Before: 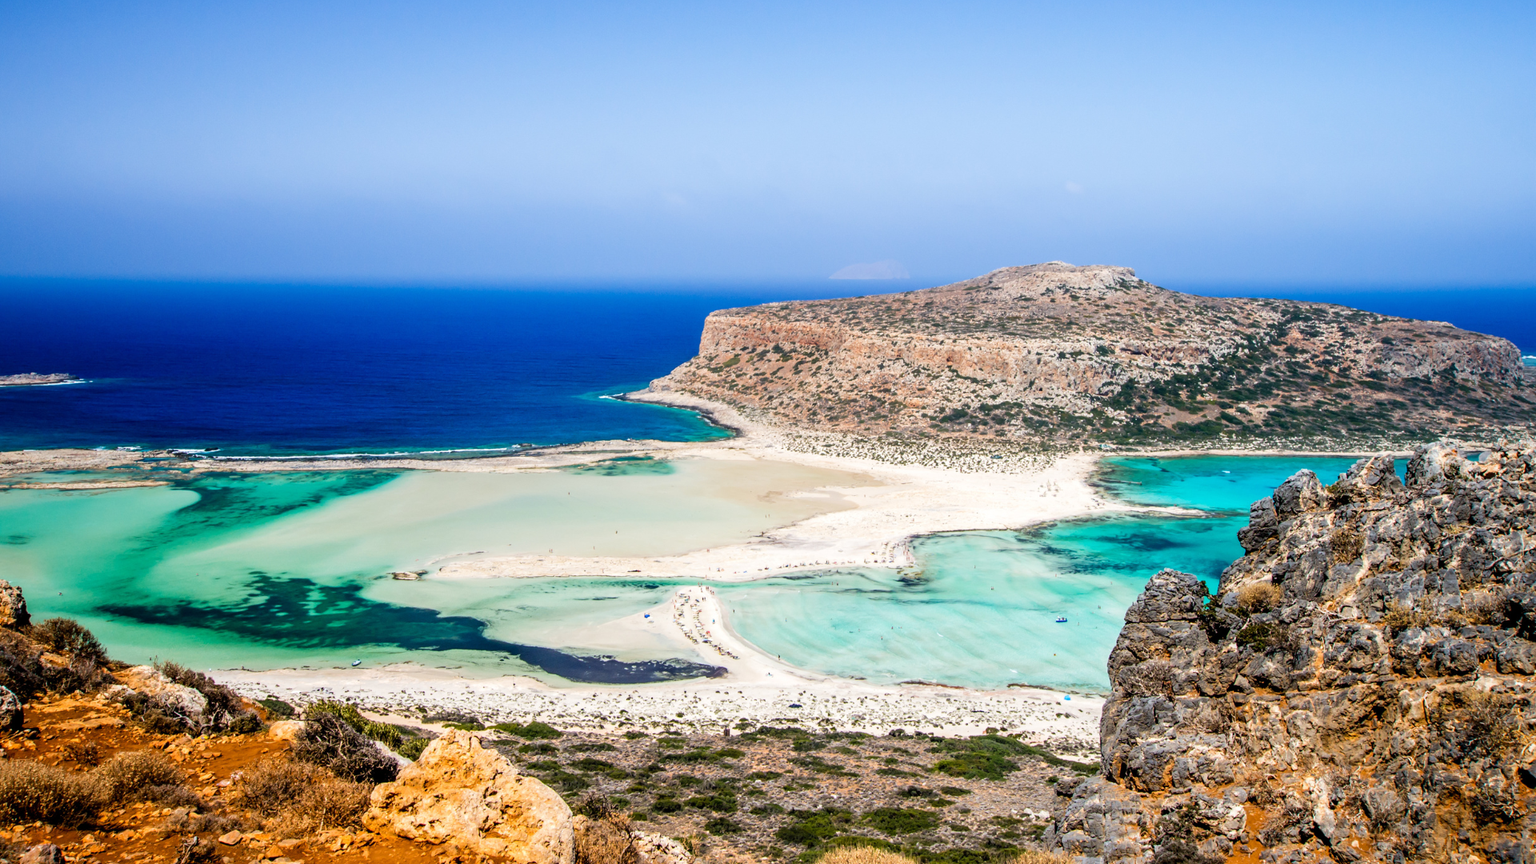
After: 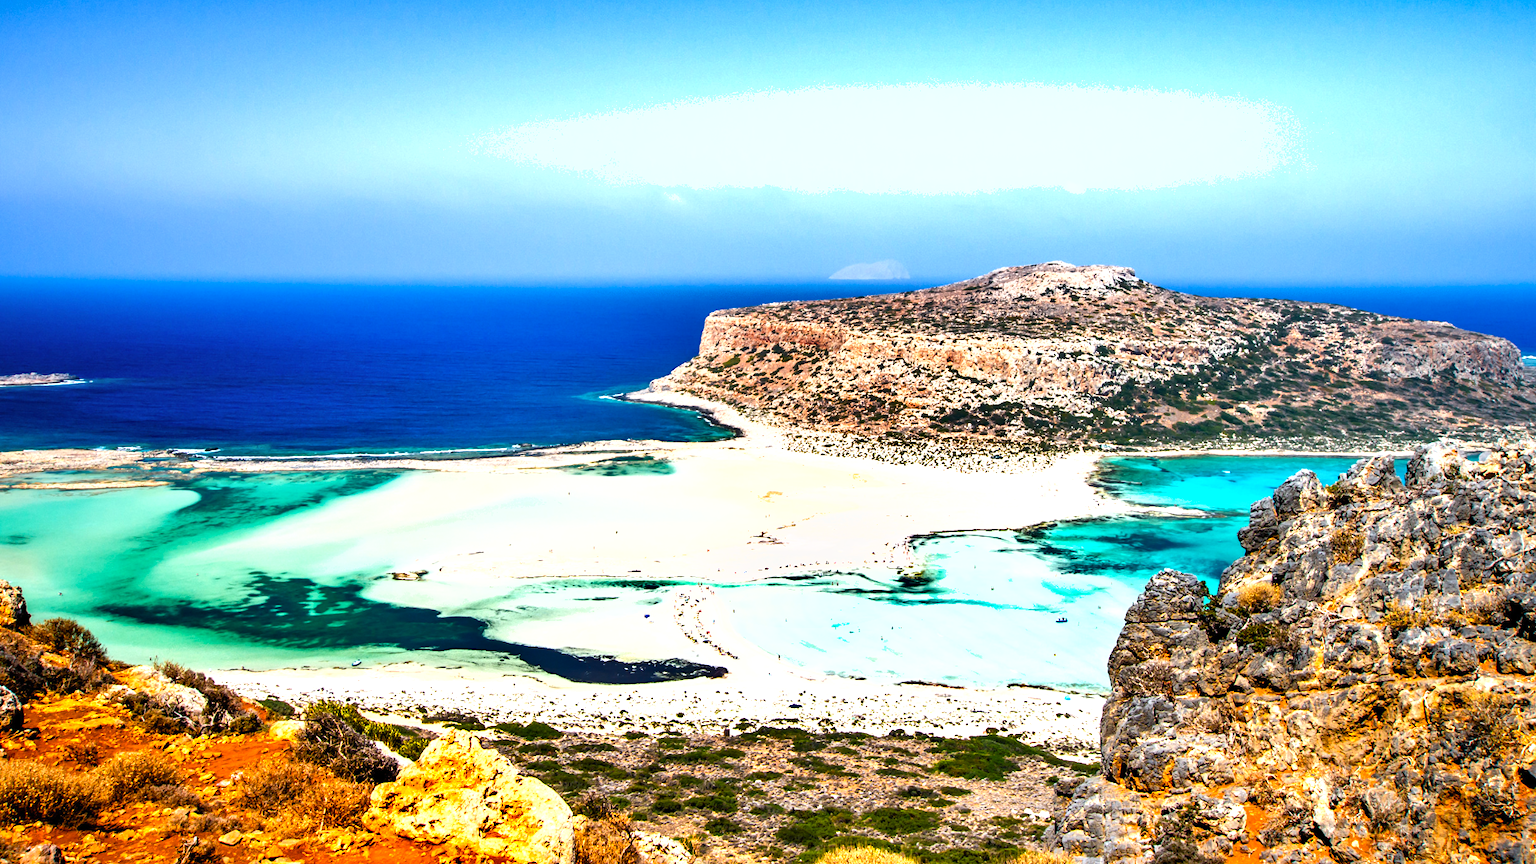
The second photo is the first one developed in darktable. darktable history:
color zones: curves: ch0 [(0.224, 0.526) (0.75, 0.5)]; ch1 [(0.055, 0.526) (0.224, 0.761) (0.377, 0.526) (0.75, 0.5)]
color correction: highlights a* 0.003, highlights b* -0.283
exposure: exposure 0.785 EV, compensate highlight preservation false
shadows and highlights: shadows 60, highlights -60.23, soften with gaussian
